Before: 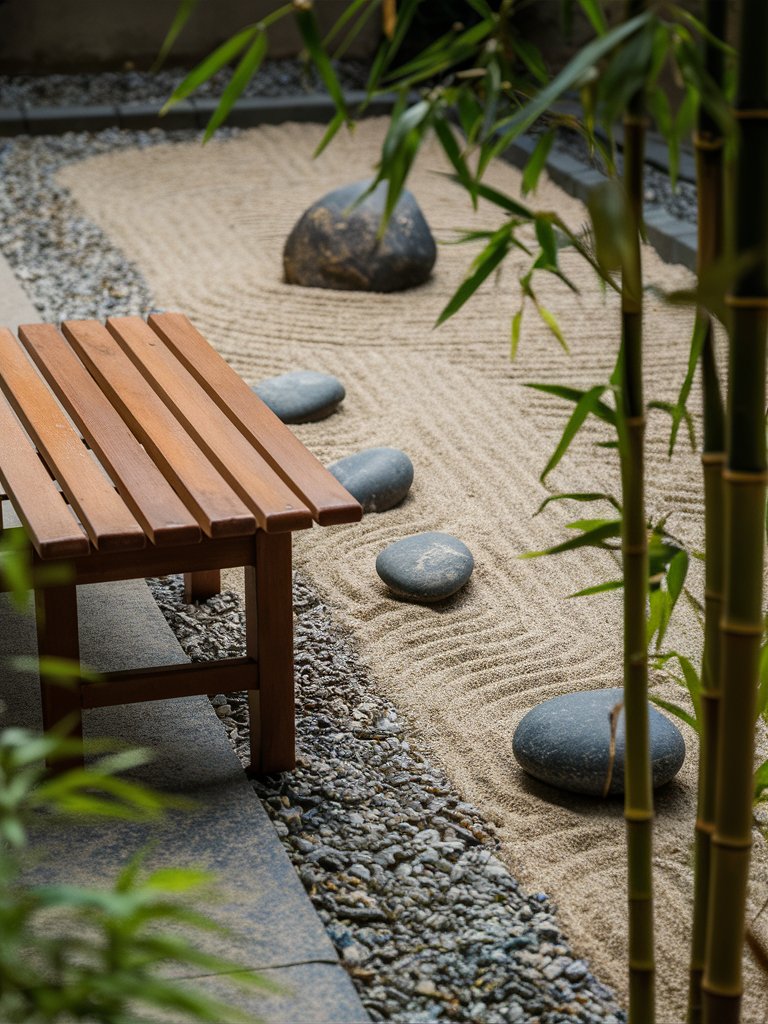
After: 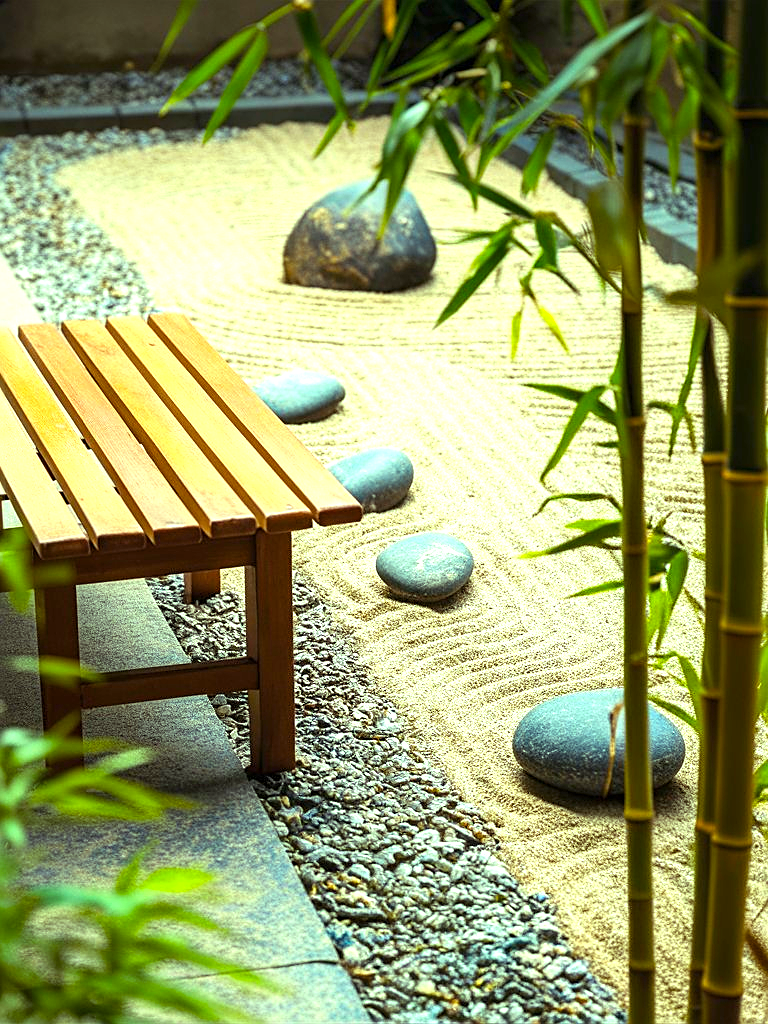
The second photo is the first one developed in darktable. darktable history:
sharpen: on, module defaults
exposure: black level correction 0, exposure 1.199 EV, compensate highlight preservation false
color balance rgb: power › luminance 1.559%, highlights gain › luminance 15.135%, highlights gain › chroma 7.062%, highlights gain › hue 124.71°, perceptual saturation grading › global saturation 25.536%, global vibrance 20%
